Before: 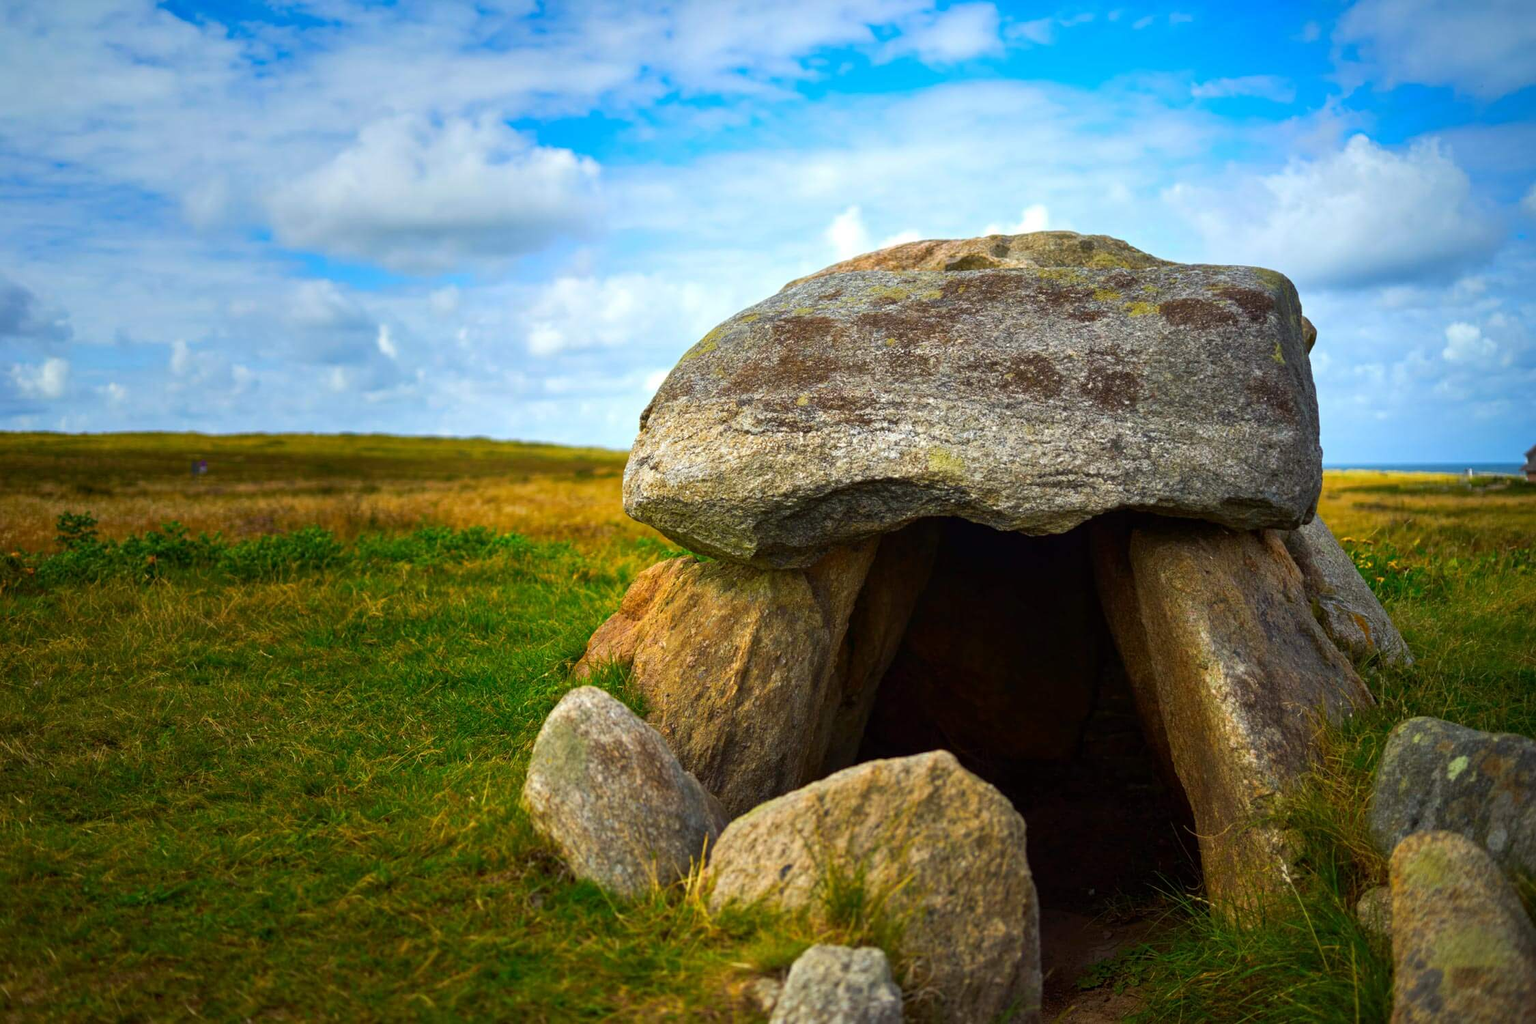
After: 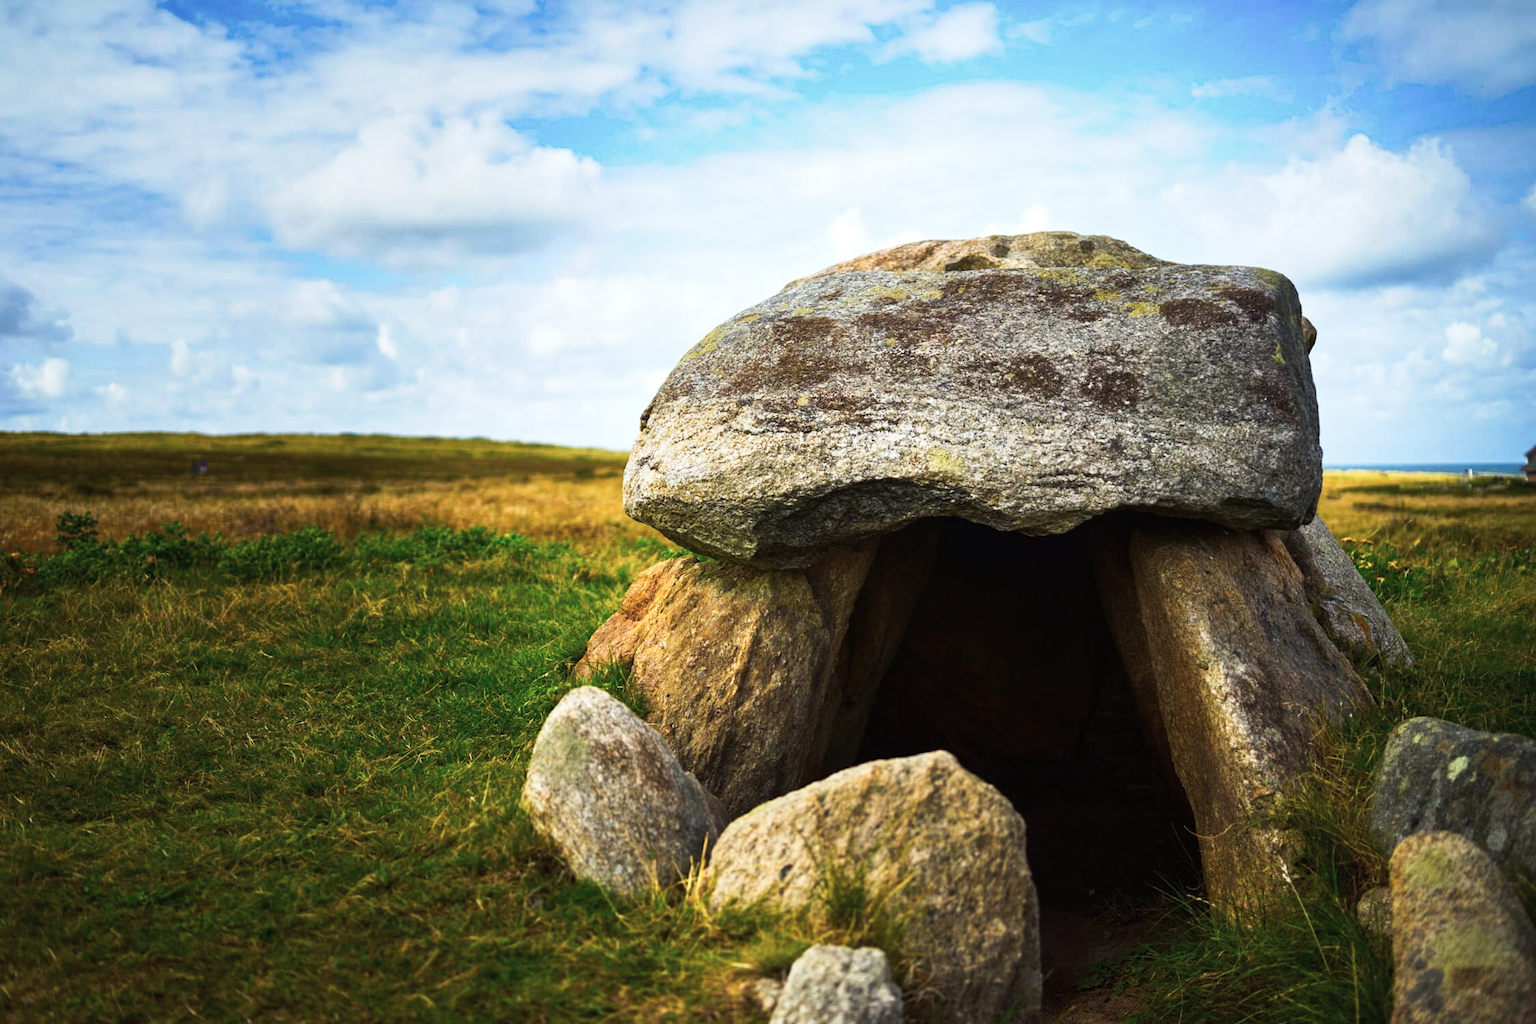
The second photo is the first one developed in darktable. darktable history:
color calibration: illuminant same as pipeline (D50), adaptation XYZ, x 0.347, y 0.358, temperature 5020 K
tone curve: curves: ch0 [(0, 0) (0.003, 0.011) (0.011, 0.019) (0.025, 0.03) (0.044, 0.045) (0.069, 0.061) (0.1, 0.085) (0.136, 0.119) (0.177, 0.159) (0.224, 0.205) (0.277, 0.261) (0.335, 0.329) (0.399, 0.407) (0.468, 0.508) (0.543, 0.606) (0.623, 0.71) (0.709, 0.815) (0.801, 0.903) (0.898, 0.957) (1, 1)], preserve colors none
contrast brightness saturation: contrast 0.103, saturation -0.292
